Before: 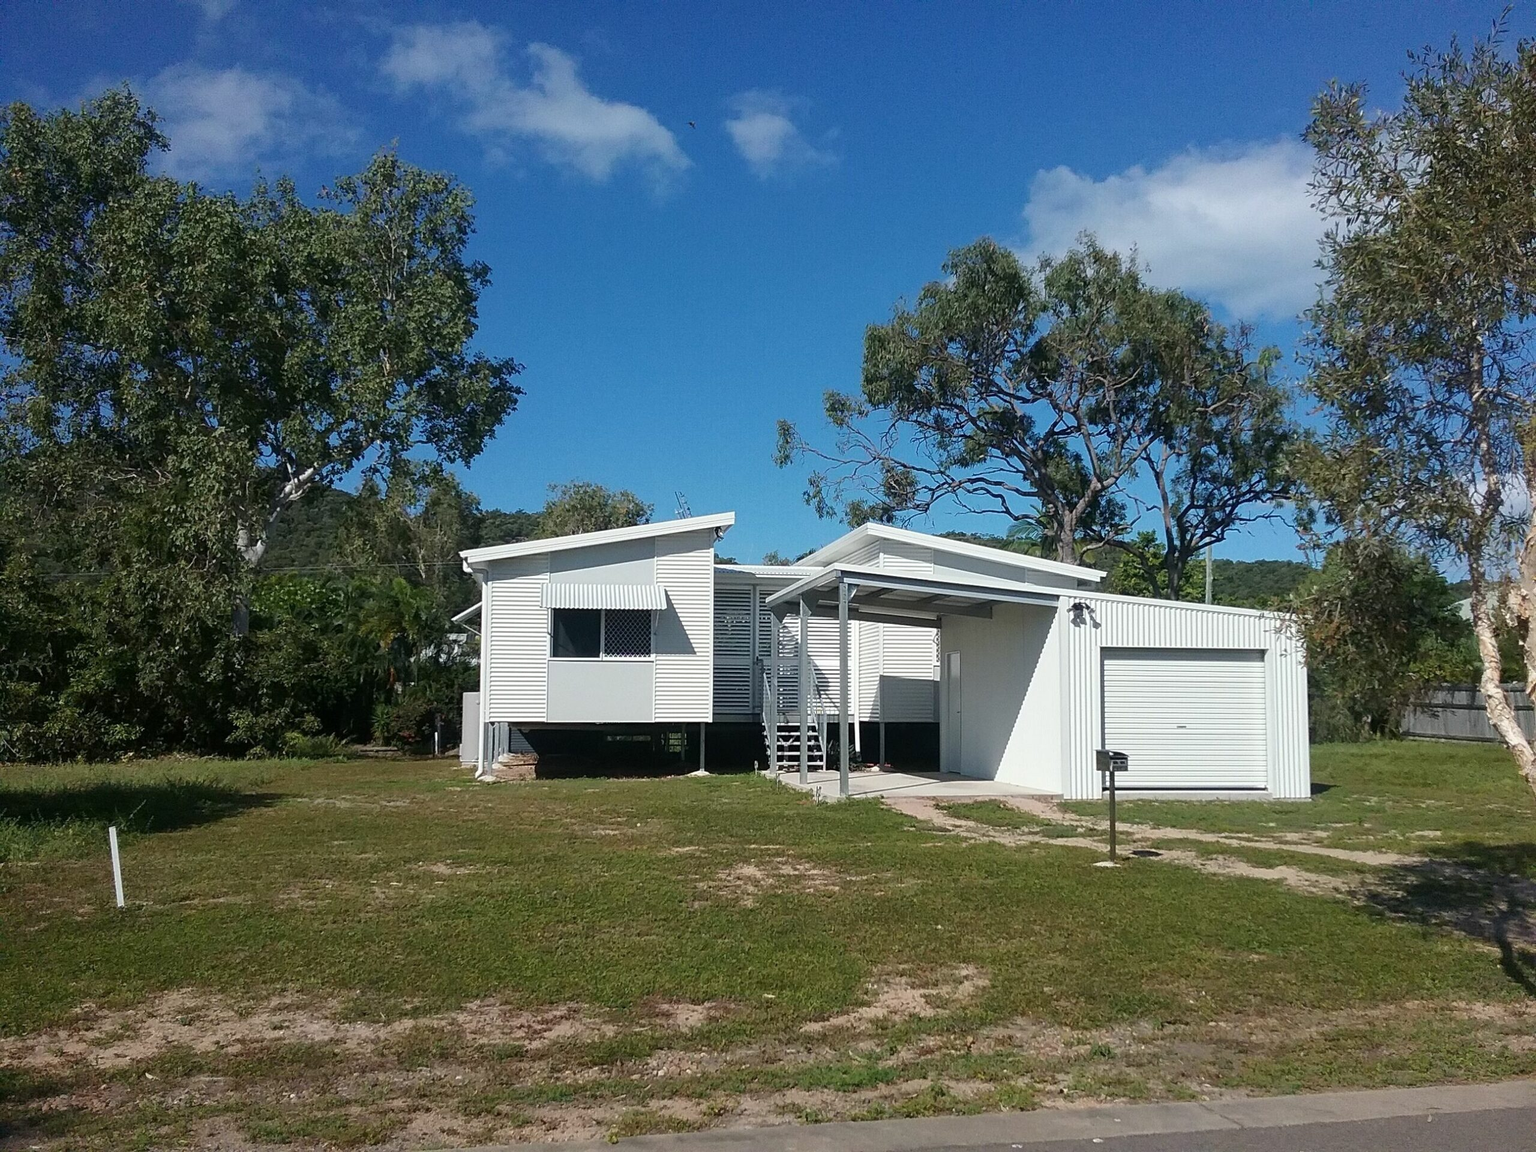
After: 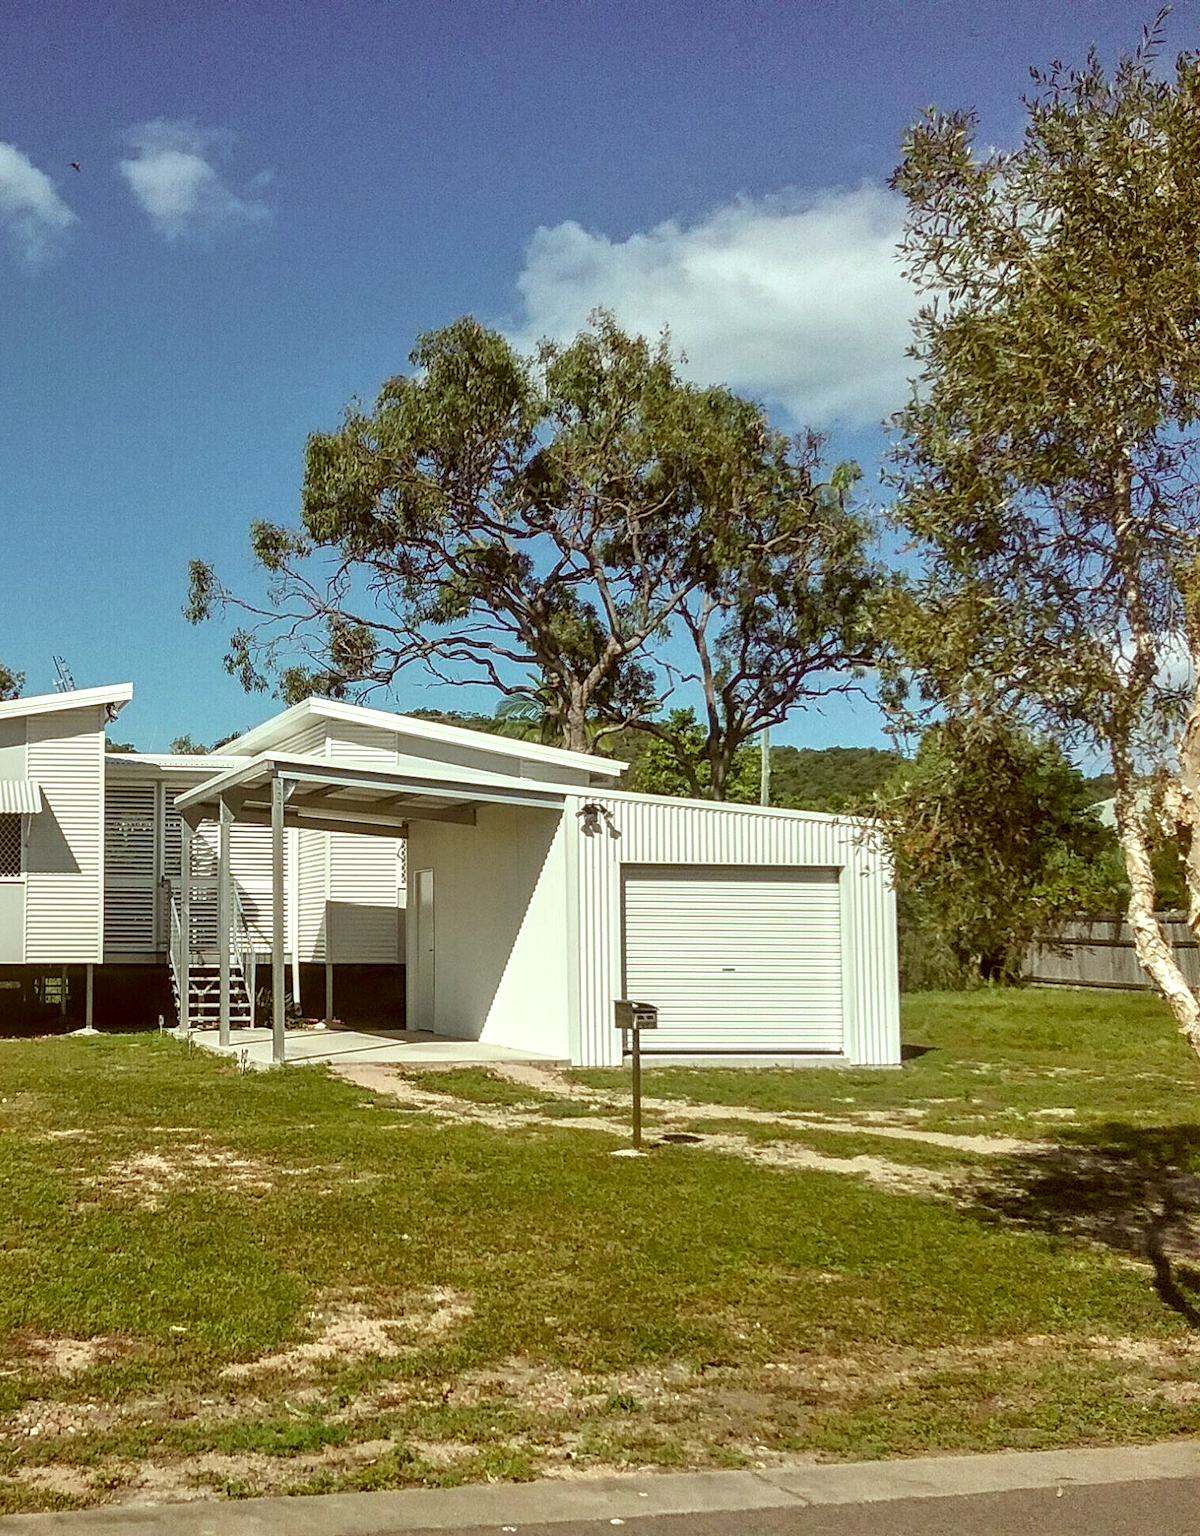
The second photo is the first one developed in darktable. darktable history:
shadows and highlights: shadows 62.66, white point adjustment 0.37, highlights -34.44, compress 83.82%
crop: left 41.402%
local contrast: highlights 25%, detail 150%
tone equalizer: -8 EV 1 EV, -7 EV 1 EV, -6 EV 1 EV, -5 EV 1 EV, -4 EV 1 EV, -3 EV 0.75 EV, -2 EV 0.5 EV, -1 EV 0.25 EV
color correction: highlights a* -5.94, highlights b* 9.48, shadows a* 10.12, shadows b* 23.94
